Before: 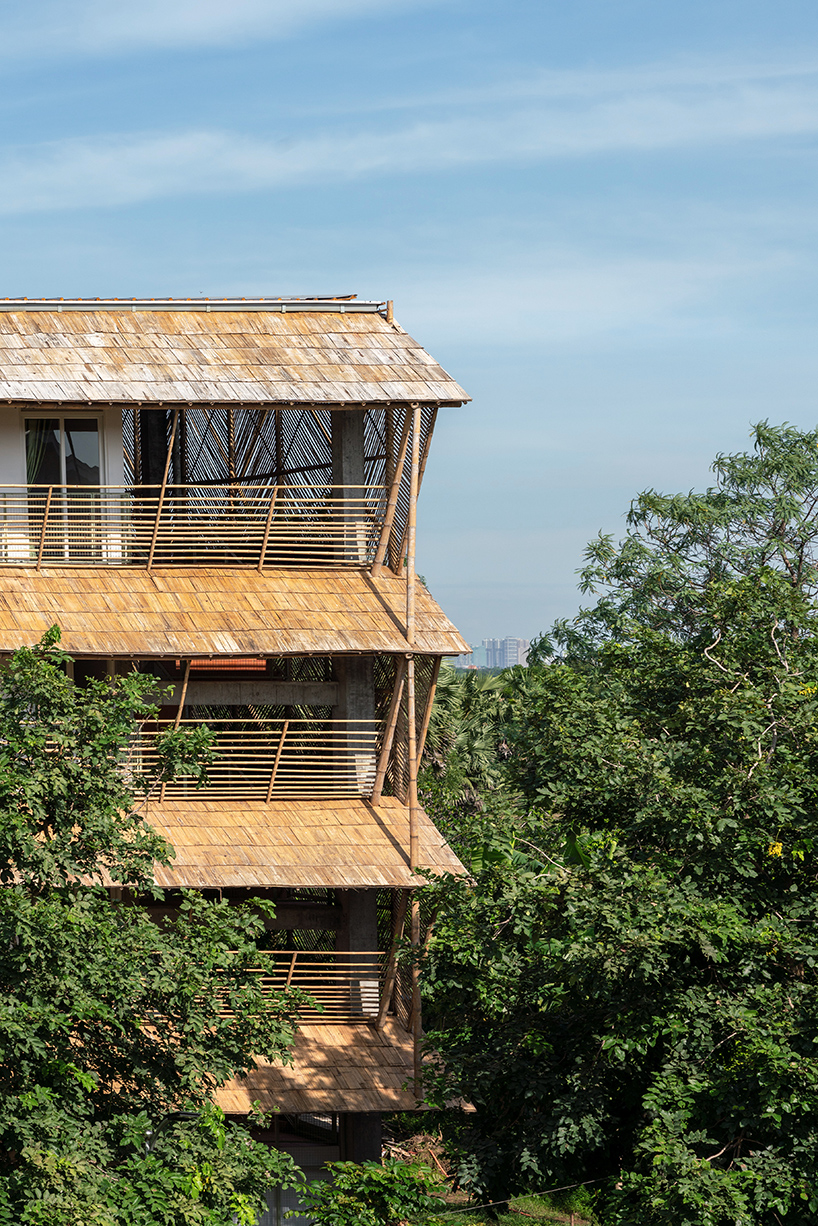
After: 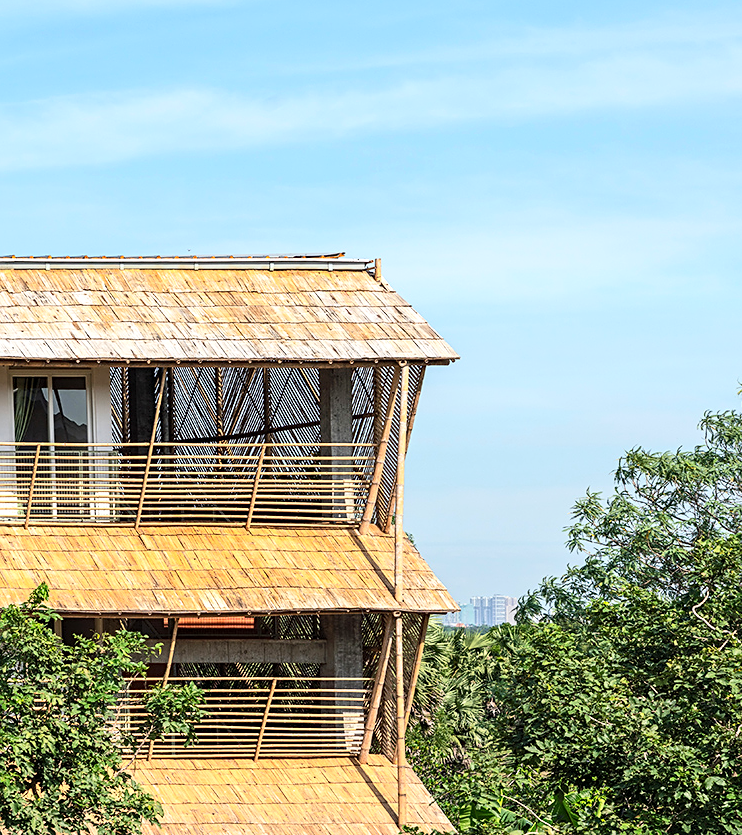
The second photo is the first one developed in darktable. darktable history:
contrast equalizer: y [[0.502, 0.505, 0.512, 0.529, 0.564, 0.588], [0.5 ×6], [0.502, 0.505, 0.512, 0.529, 0.564, 0.588], [0, 0.001, 0.001, 0.004, 0.008, 0.011], [0, 0.001, 0.001, 0.004, 0.008, 0.011]]
contrast brightness saturation: contrast 0.197, brightness 0.165, saturation 0.215
sharpen: amount 0.218
crop: left 1.583%, top 3.442%, right 7.596%, bottom 28.425%
exposure: exposure 0.189 EV, compensate highlight preservation false
